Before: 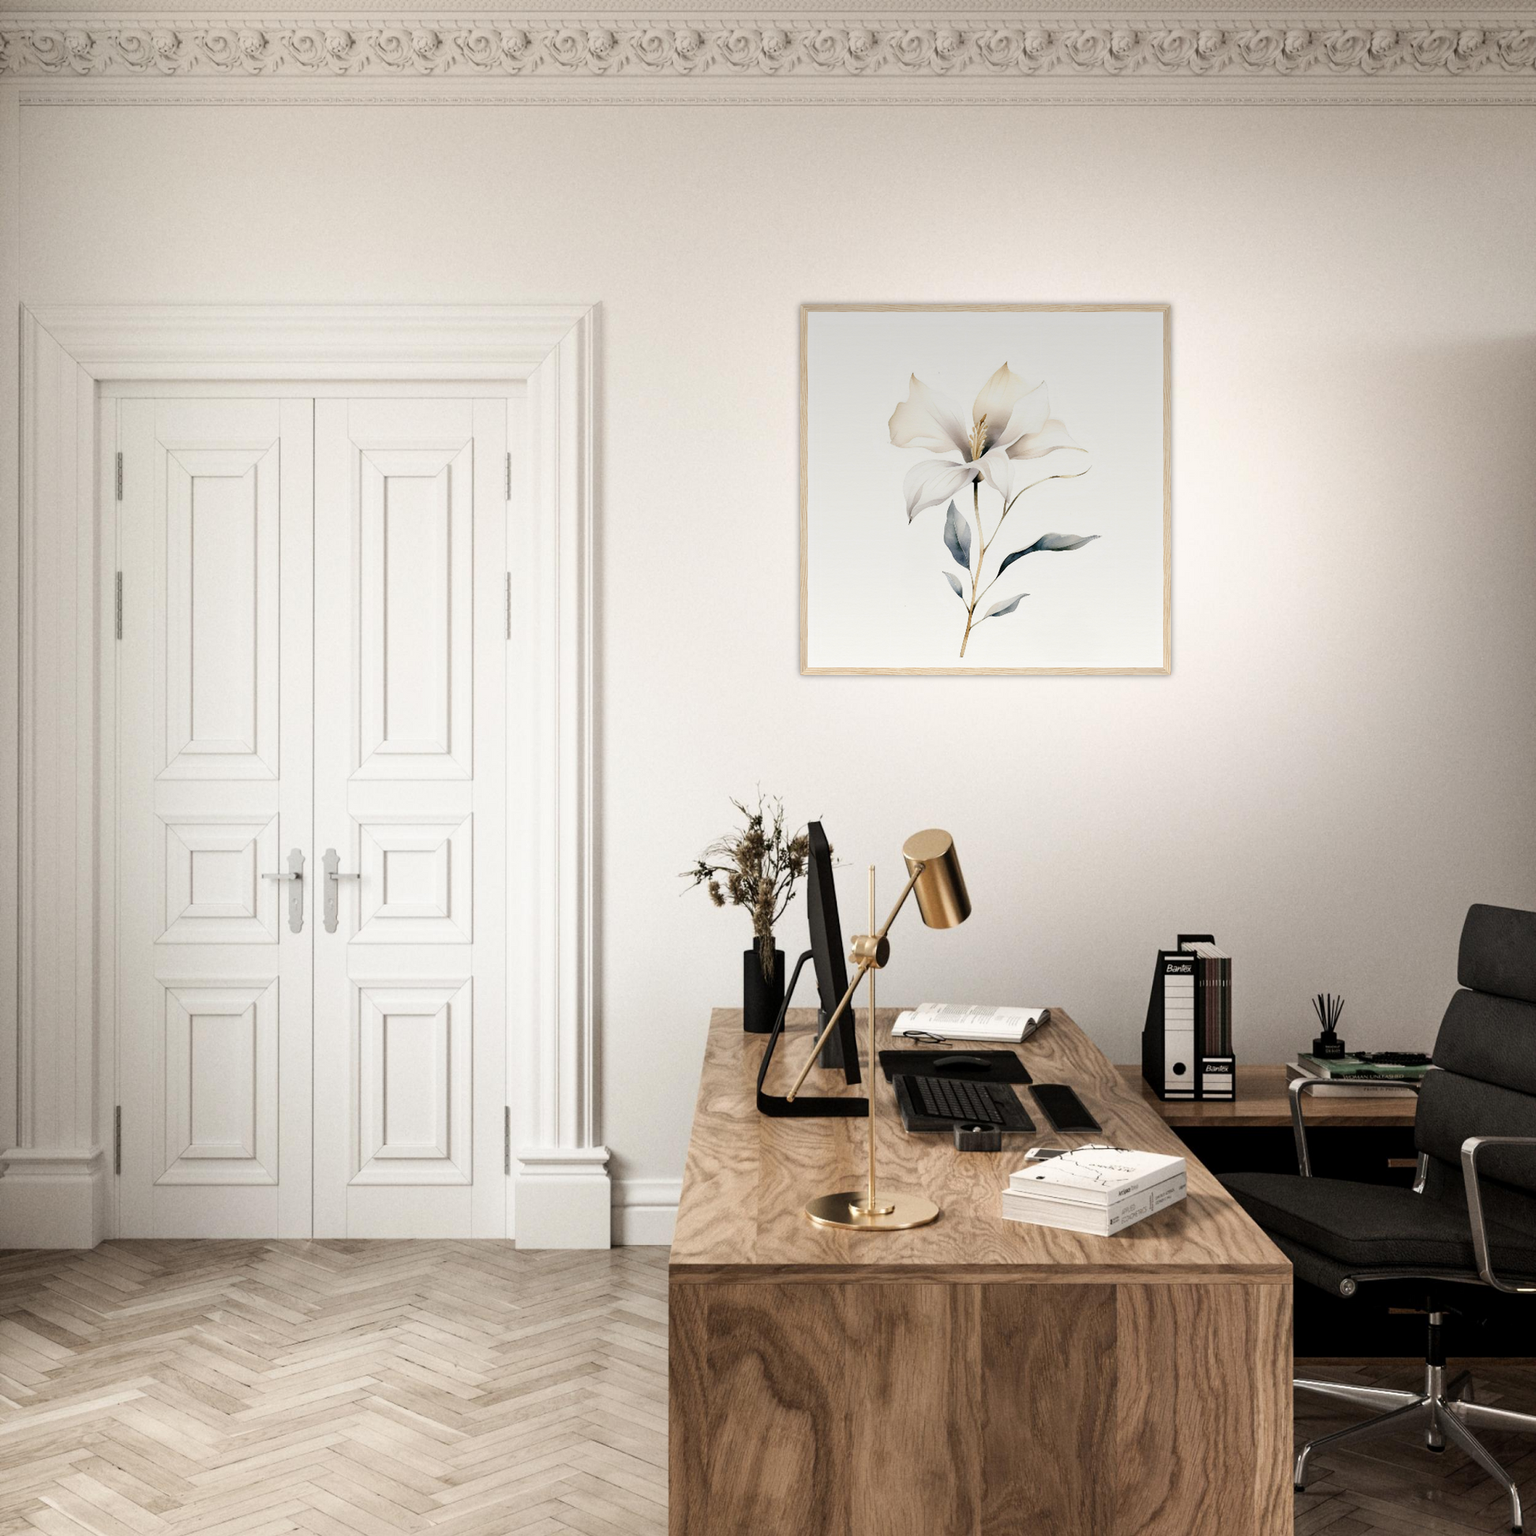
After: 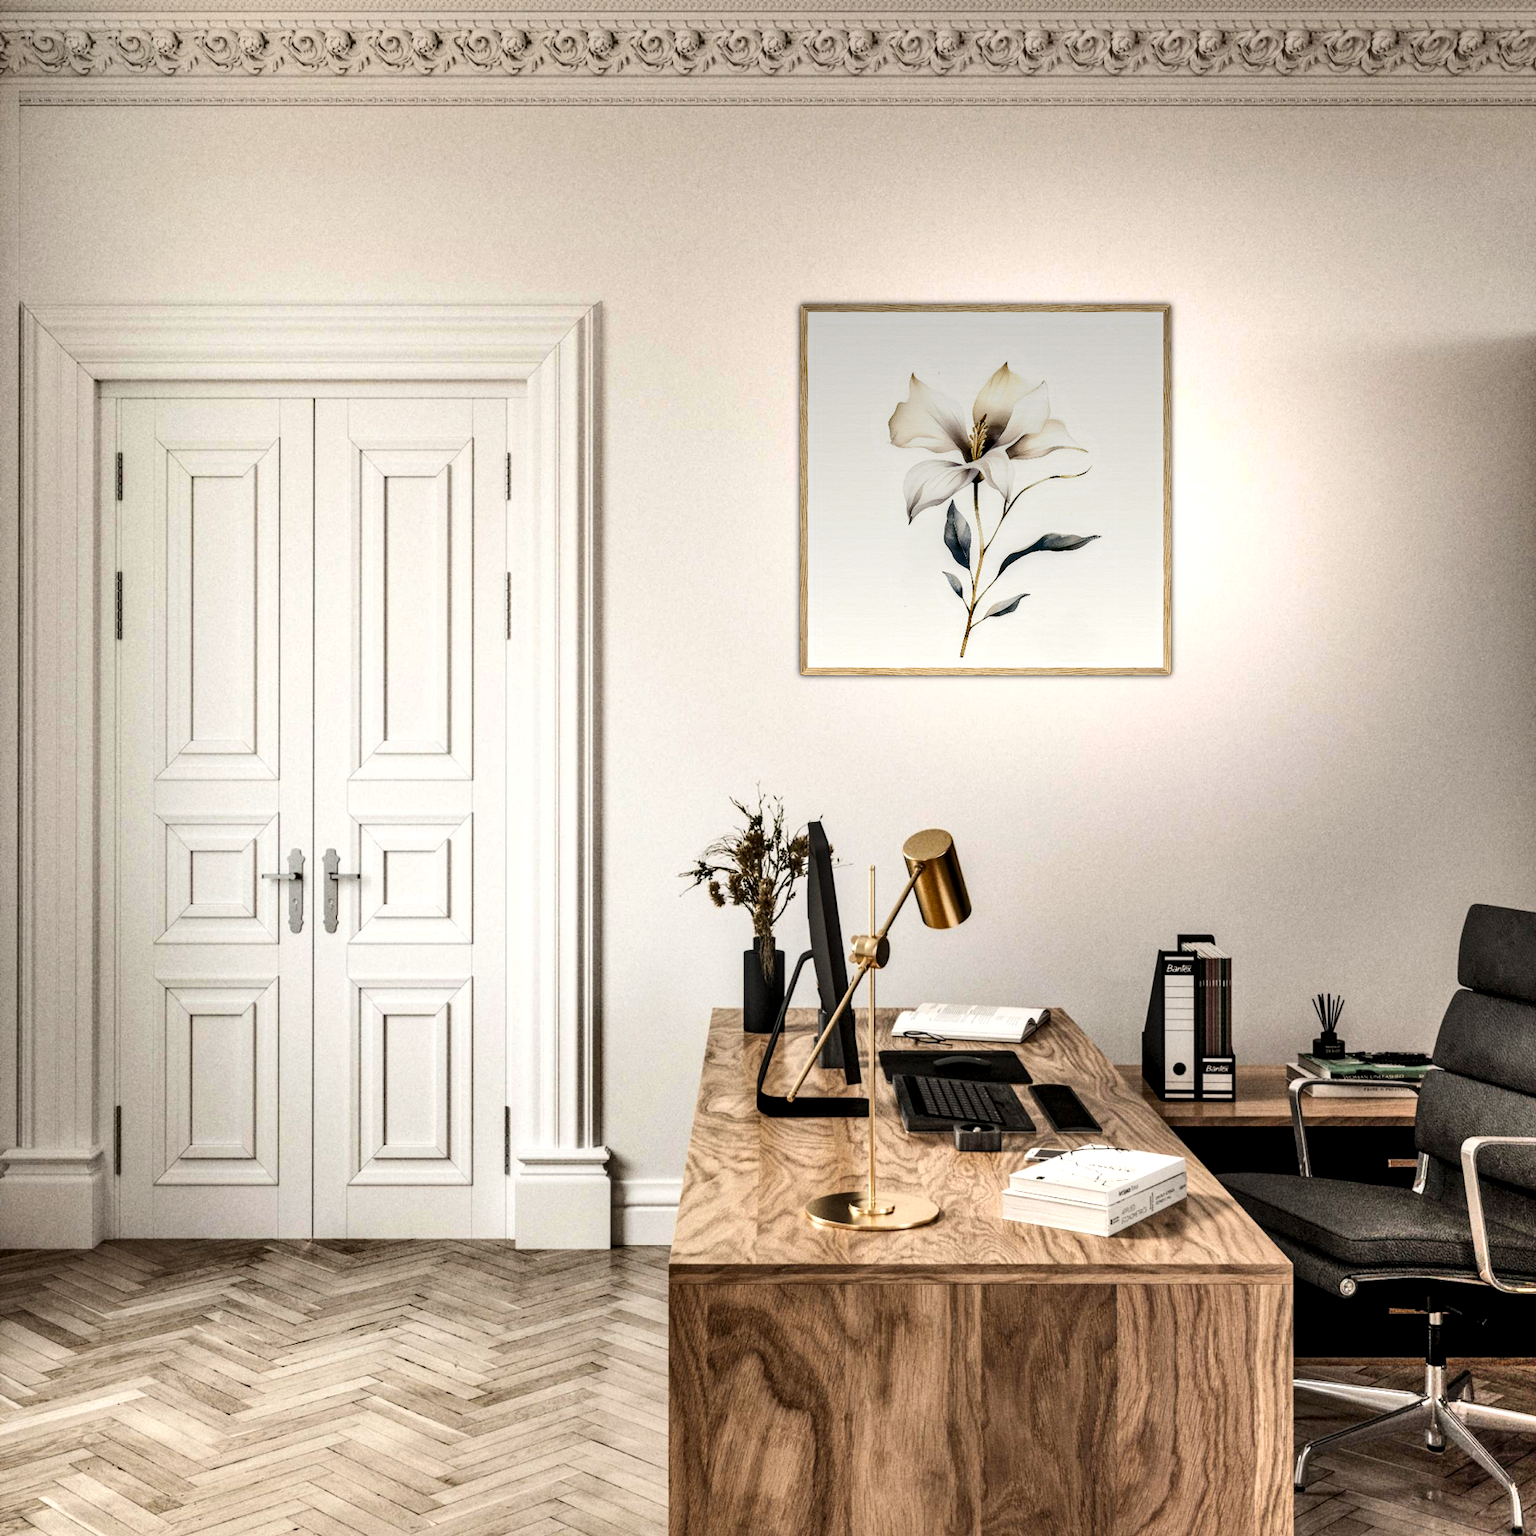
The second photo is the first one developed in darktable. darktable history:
contrast brightness saturation: contrast 0.204, brightness 0.164, saturation 0.218
local contrast: detail 150%
shadows and highlights: shadows 73.97, highlights -60.69, soften with gaussian
